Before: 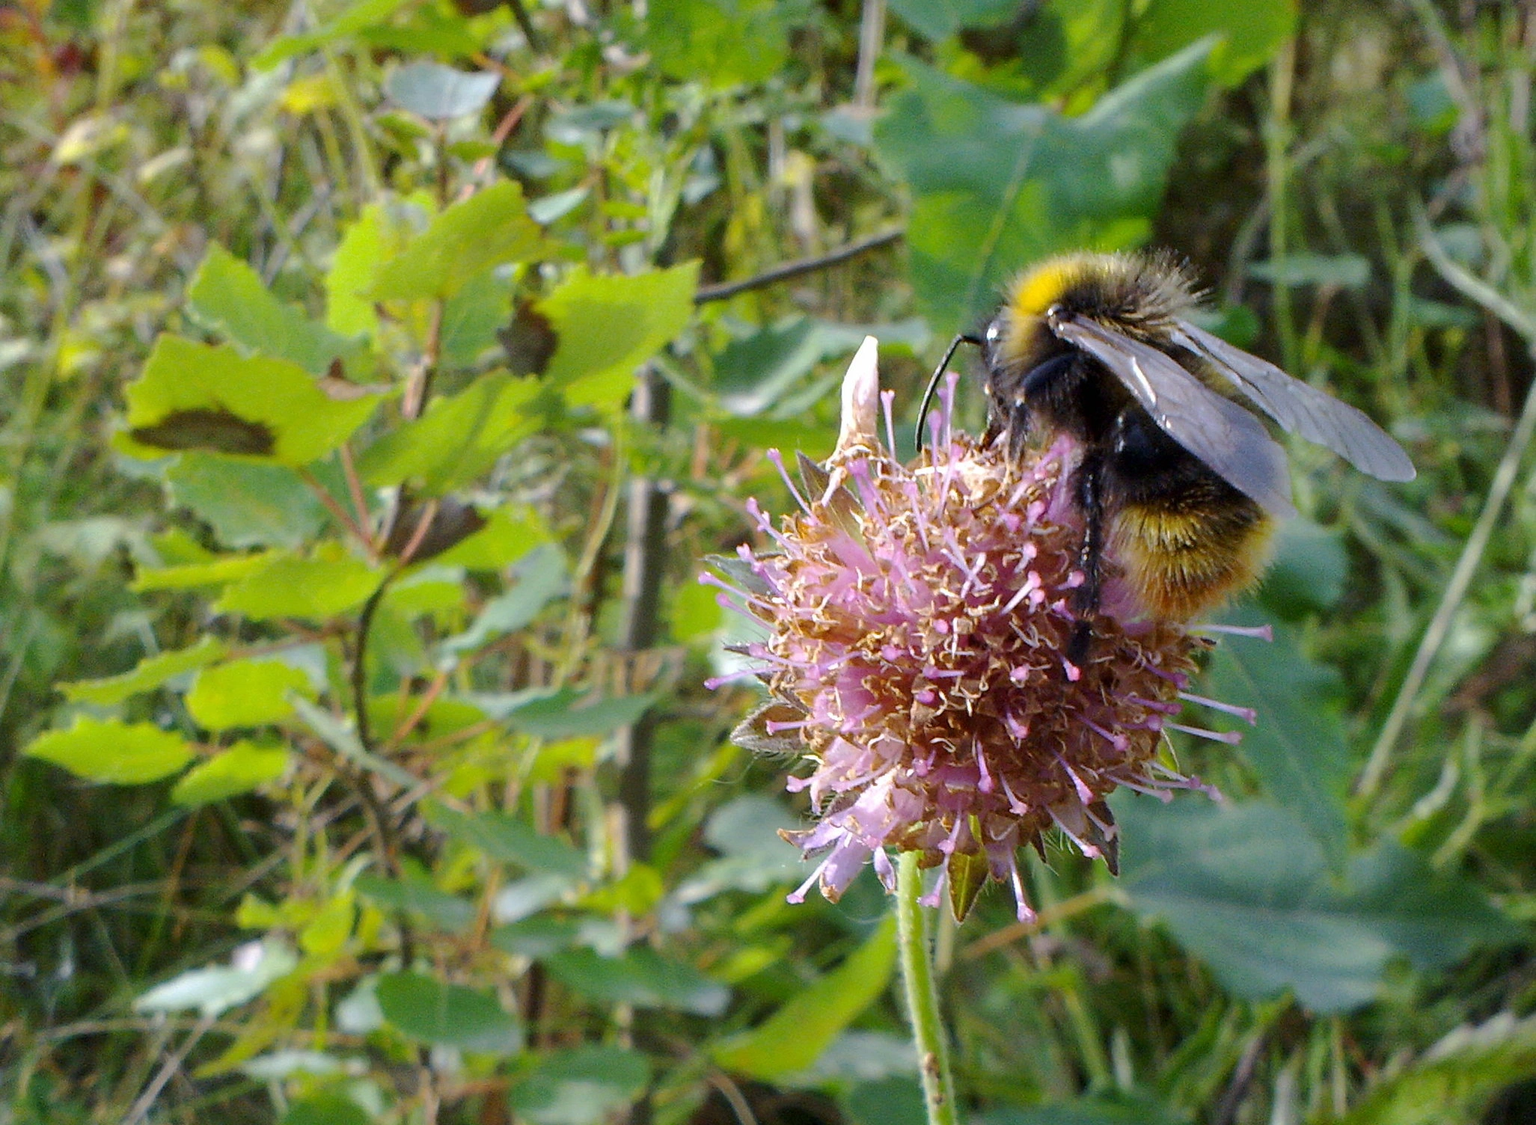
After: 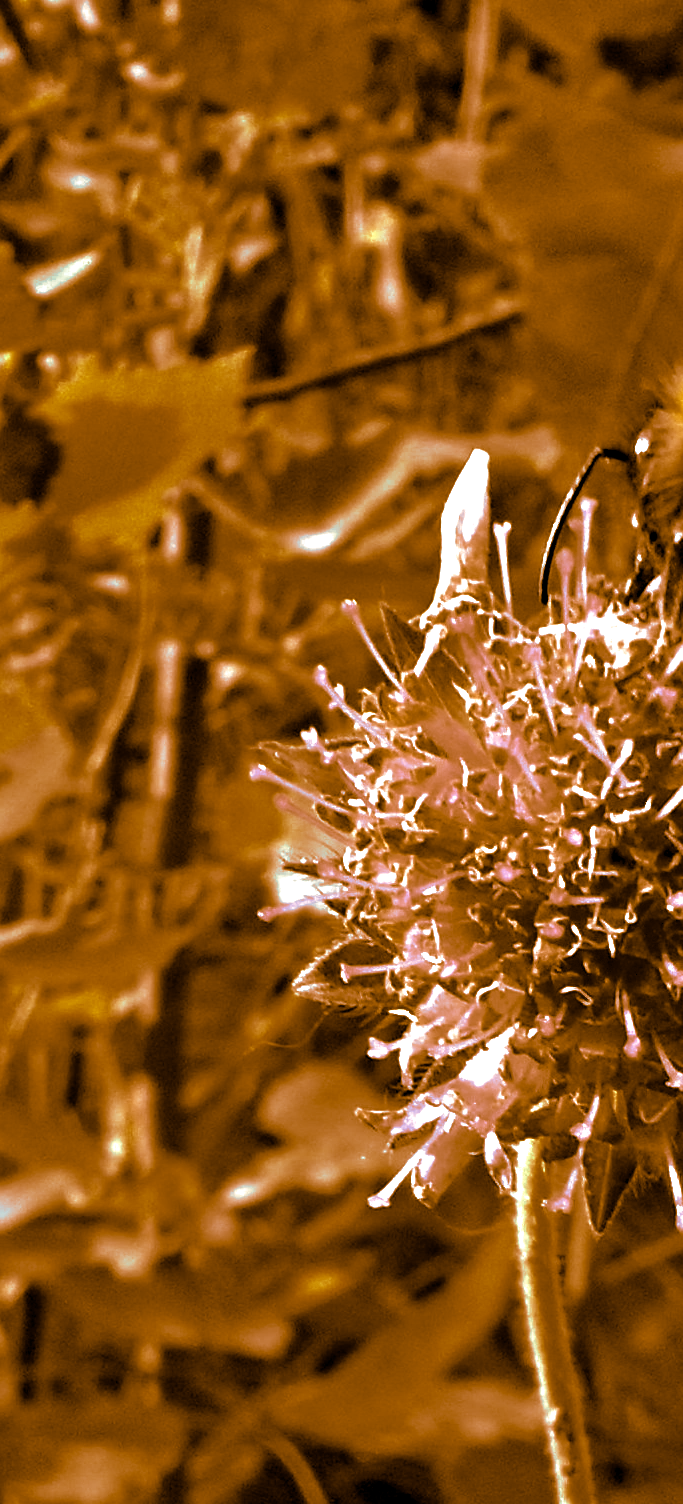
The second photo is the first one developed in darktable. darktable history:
white balance: red 1.009, blue 0.985
exposure: exposure 0.081 EV, compensate highlight preservation false
base curve: curves: ch0 [(0, 0) (0.841, 0.609) (1, 1)]
split-toning: shadows › hue 26°, shadows › saturation 0.92, highlights › hue 40°, highlights › saturation 0.92, balance -63, compress 0%
contrast equalizer: y [[0.511, 0.558, 0.631, 0.632, 0.559, 0.512], [0.5 ×6], [0.5 ×6], [0 ×6], [0 ×6]]
crop: left 33.36%, right 33.36%
